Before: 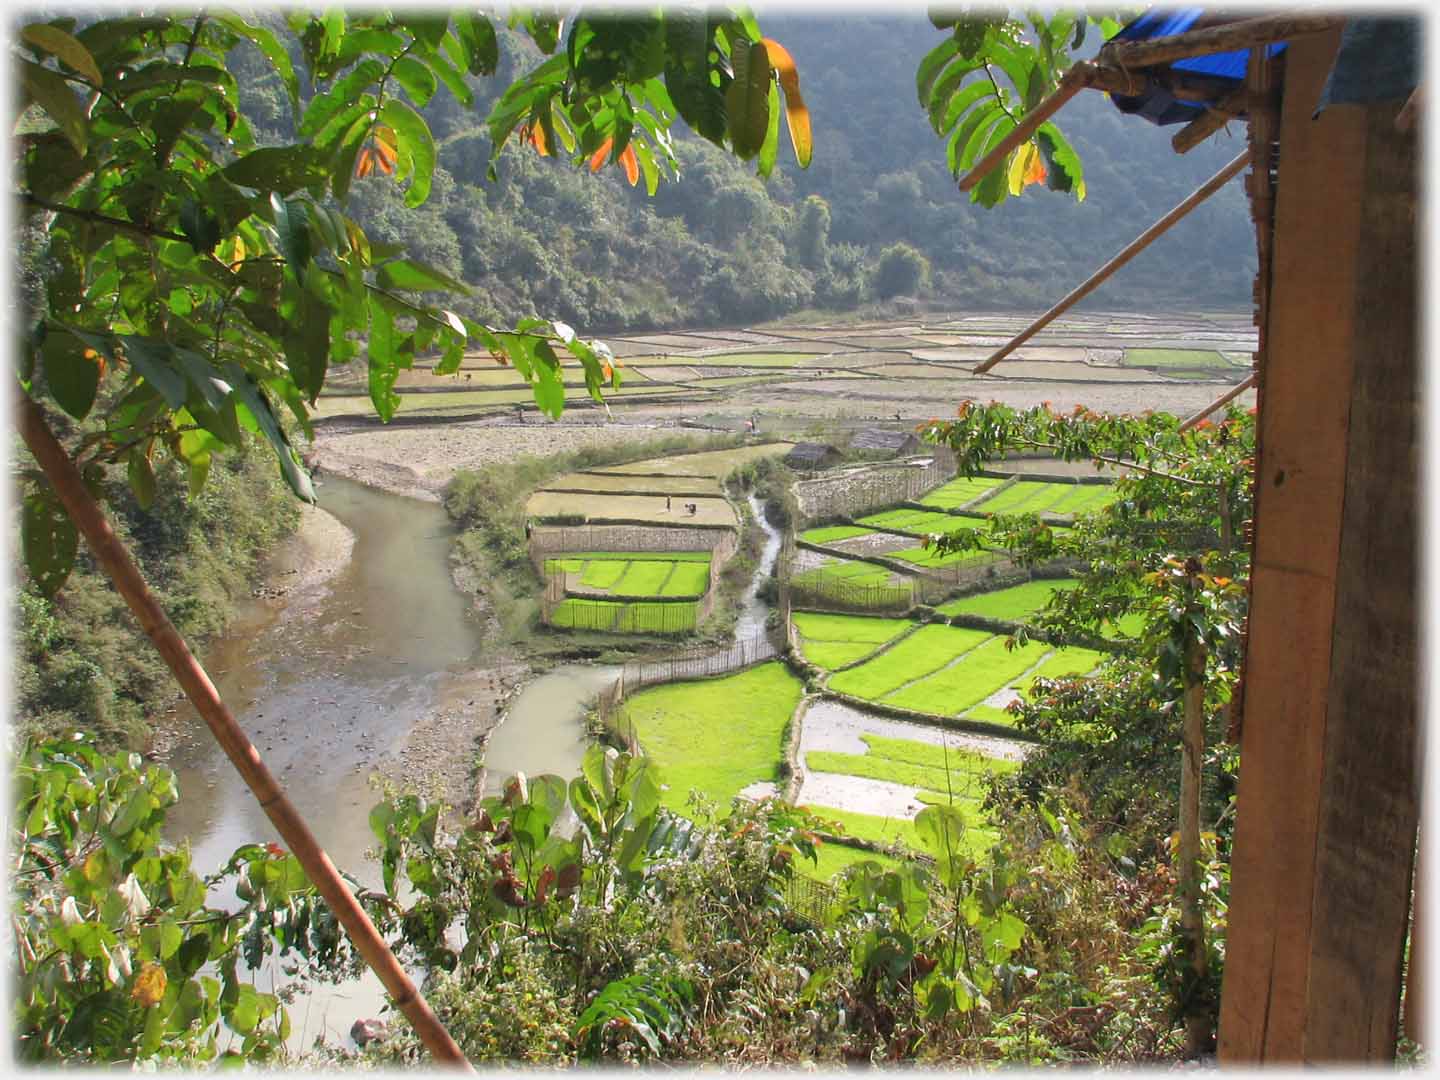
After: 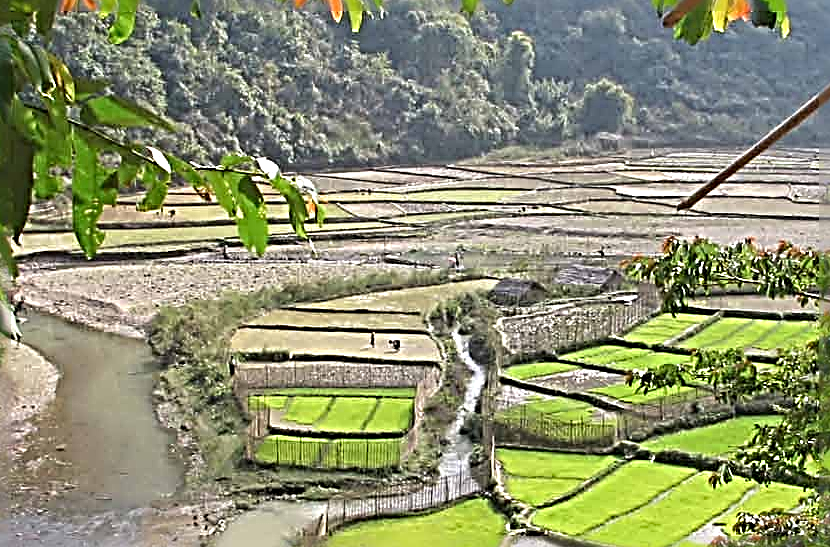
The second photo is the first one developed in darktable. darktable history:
sharpen: radius 4.045, amount 1.989
crop: left 20.618%, top 15.258%, right 21.708%, bottom 34.076%
